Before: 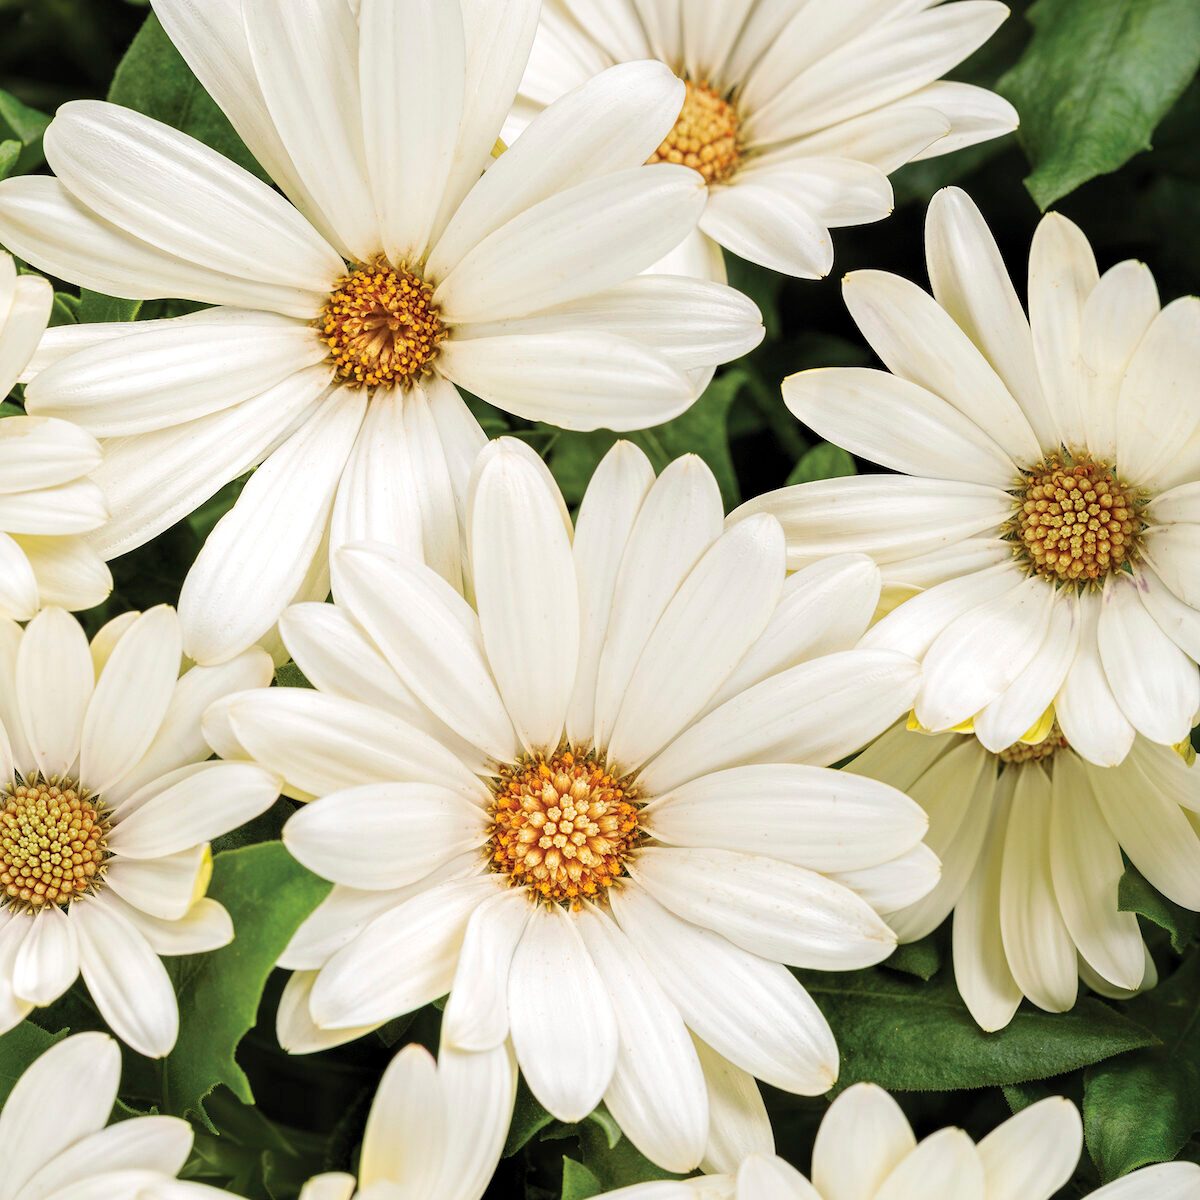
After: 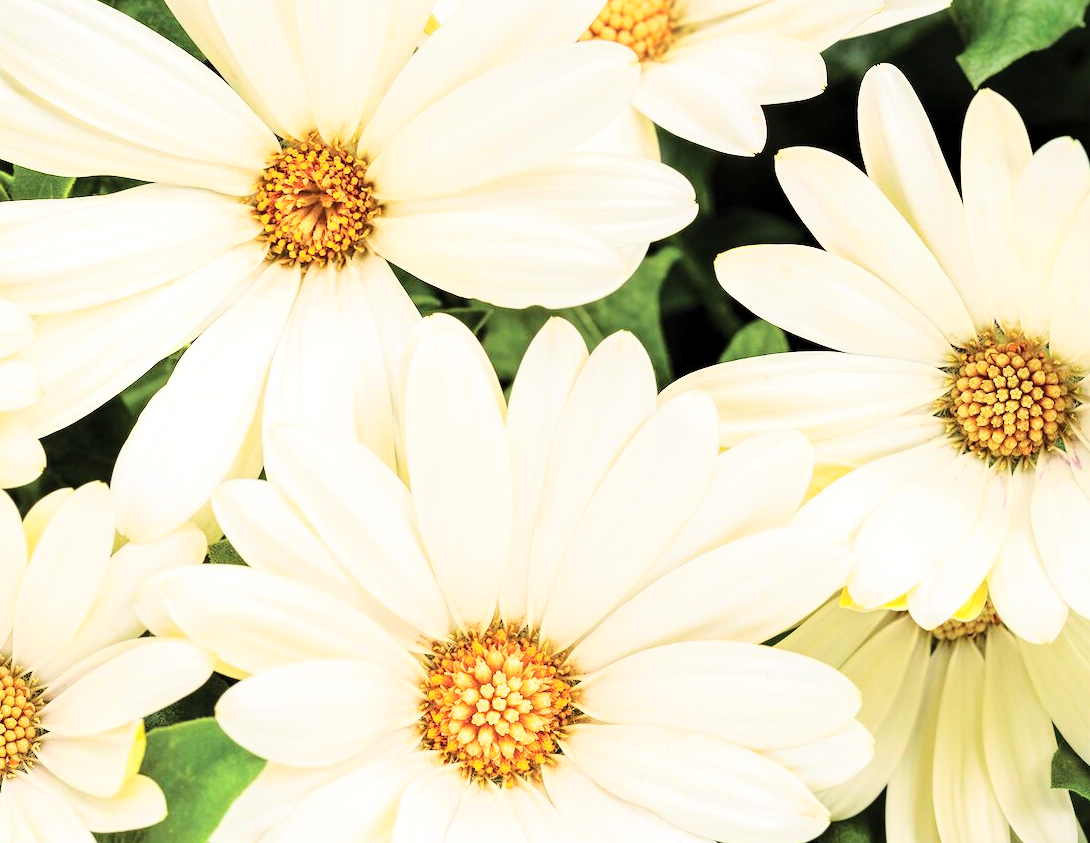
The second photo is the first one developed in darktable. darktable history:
crop: left 5.596%, top 10.314%, right 3.534%, bottom 19.395%
base curve: curves: ch0 [(0, 0) (0.032, 0.037) (0.105, 0.228) (0.435, 0.76) (0.856, 0.983) (1, 1)]
